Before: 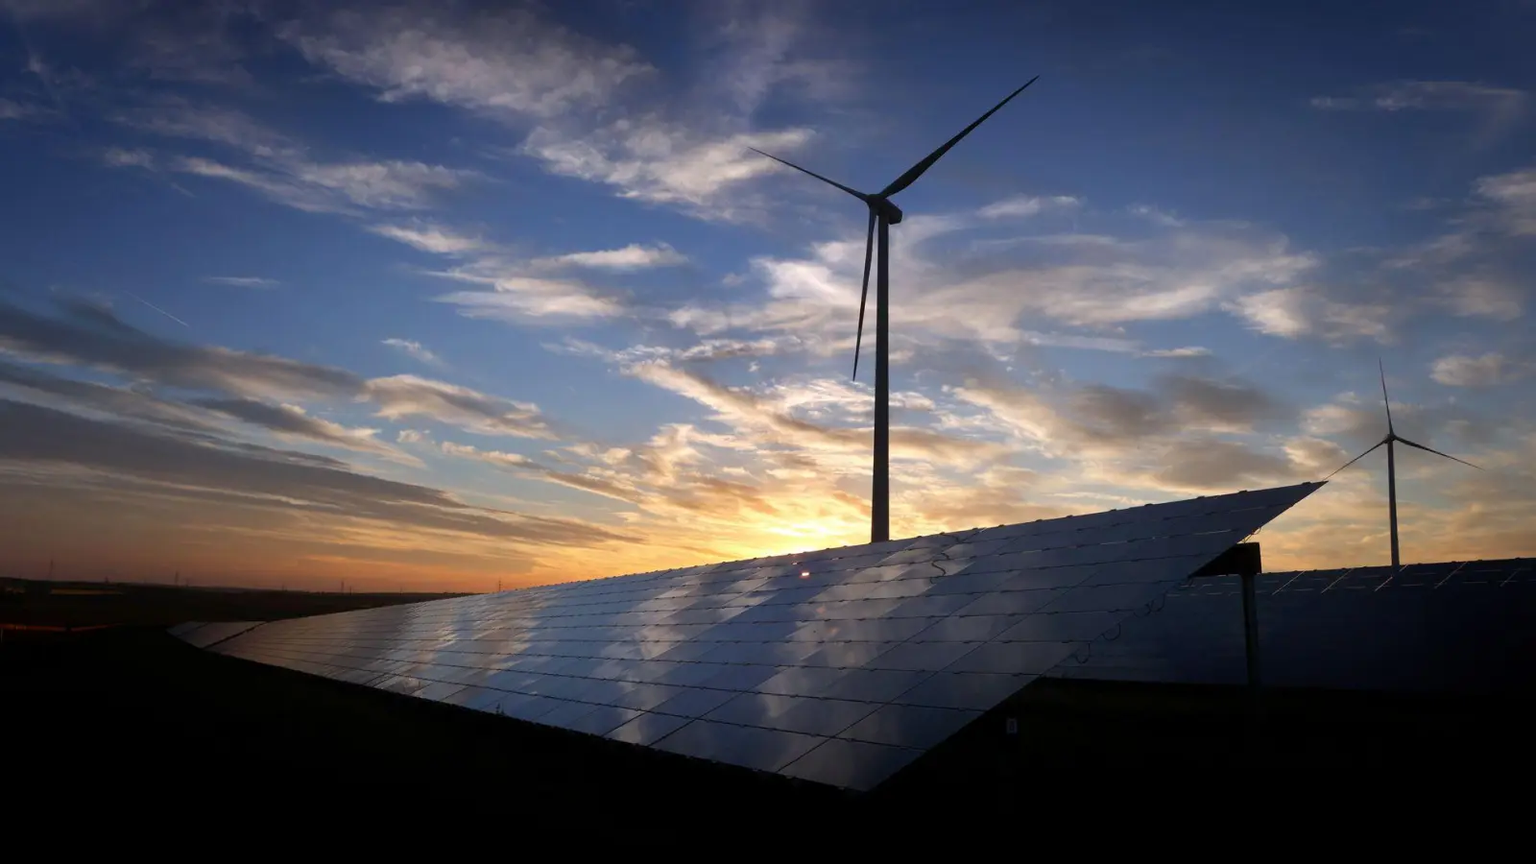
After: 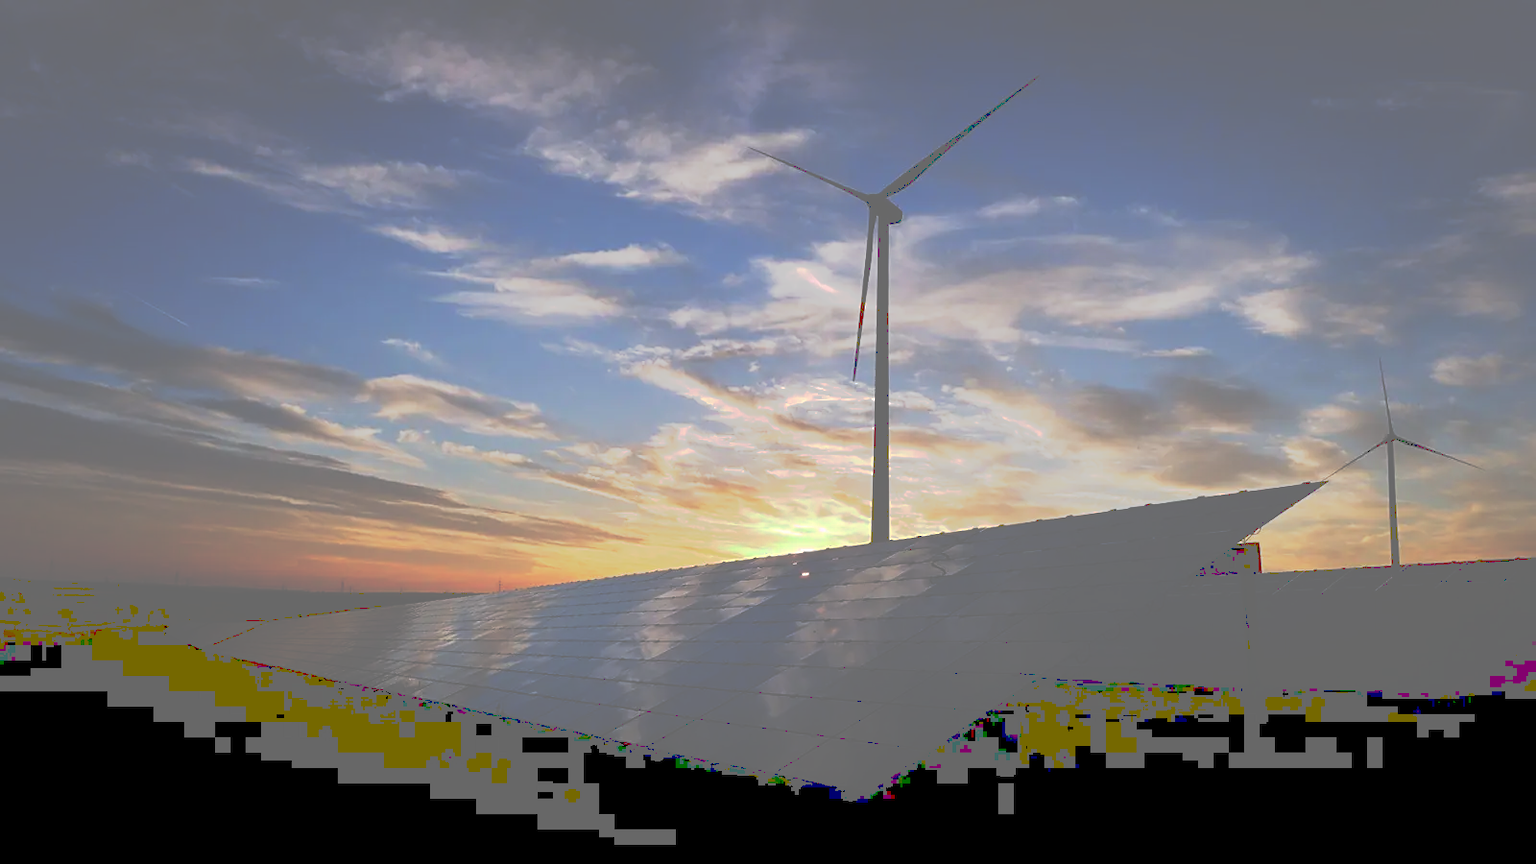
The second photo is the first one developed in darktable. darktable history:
sharpen: radius 1.915, amount 0.411, threshold 1.57
contrast brightness saturation: saturation 0.126
tone curve: curves: ch0 [(0, 0) (0.003, 0.437) (0.011, 0.438) (0.025, 0.441) (0.044, 0.441) (0.069, 0.441) (0.1, 0.444) (0.136, 0.447) (0.177, 0.452) (0.224, 0.457) (0.277, 0.466) (0.335, 0.485) (0.399, 0.514) (0.468, 0.558) (0.543, 0.616) (0.623, 0.686) (0.709, 0.76) (0.801, 0.803) (0.898, 0.825) (1, 1)], preserve colors none
